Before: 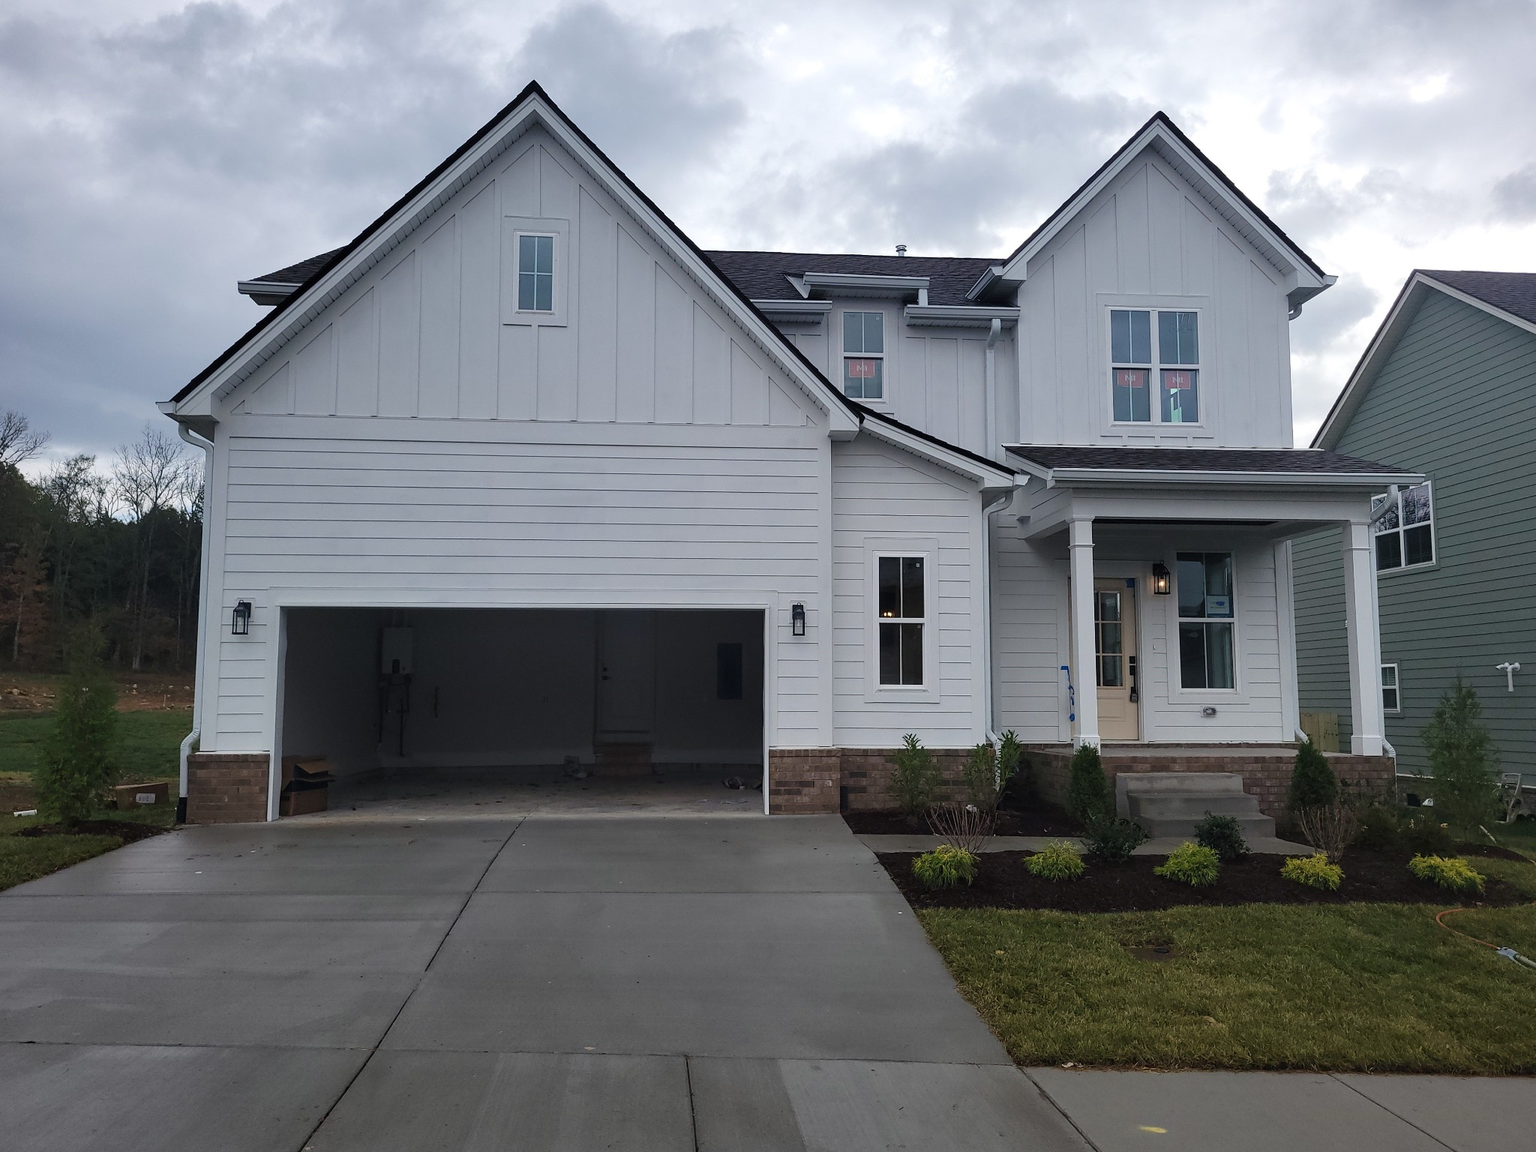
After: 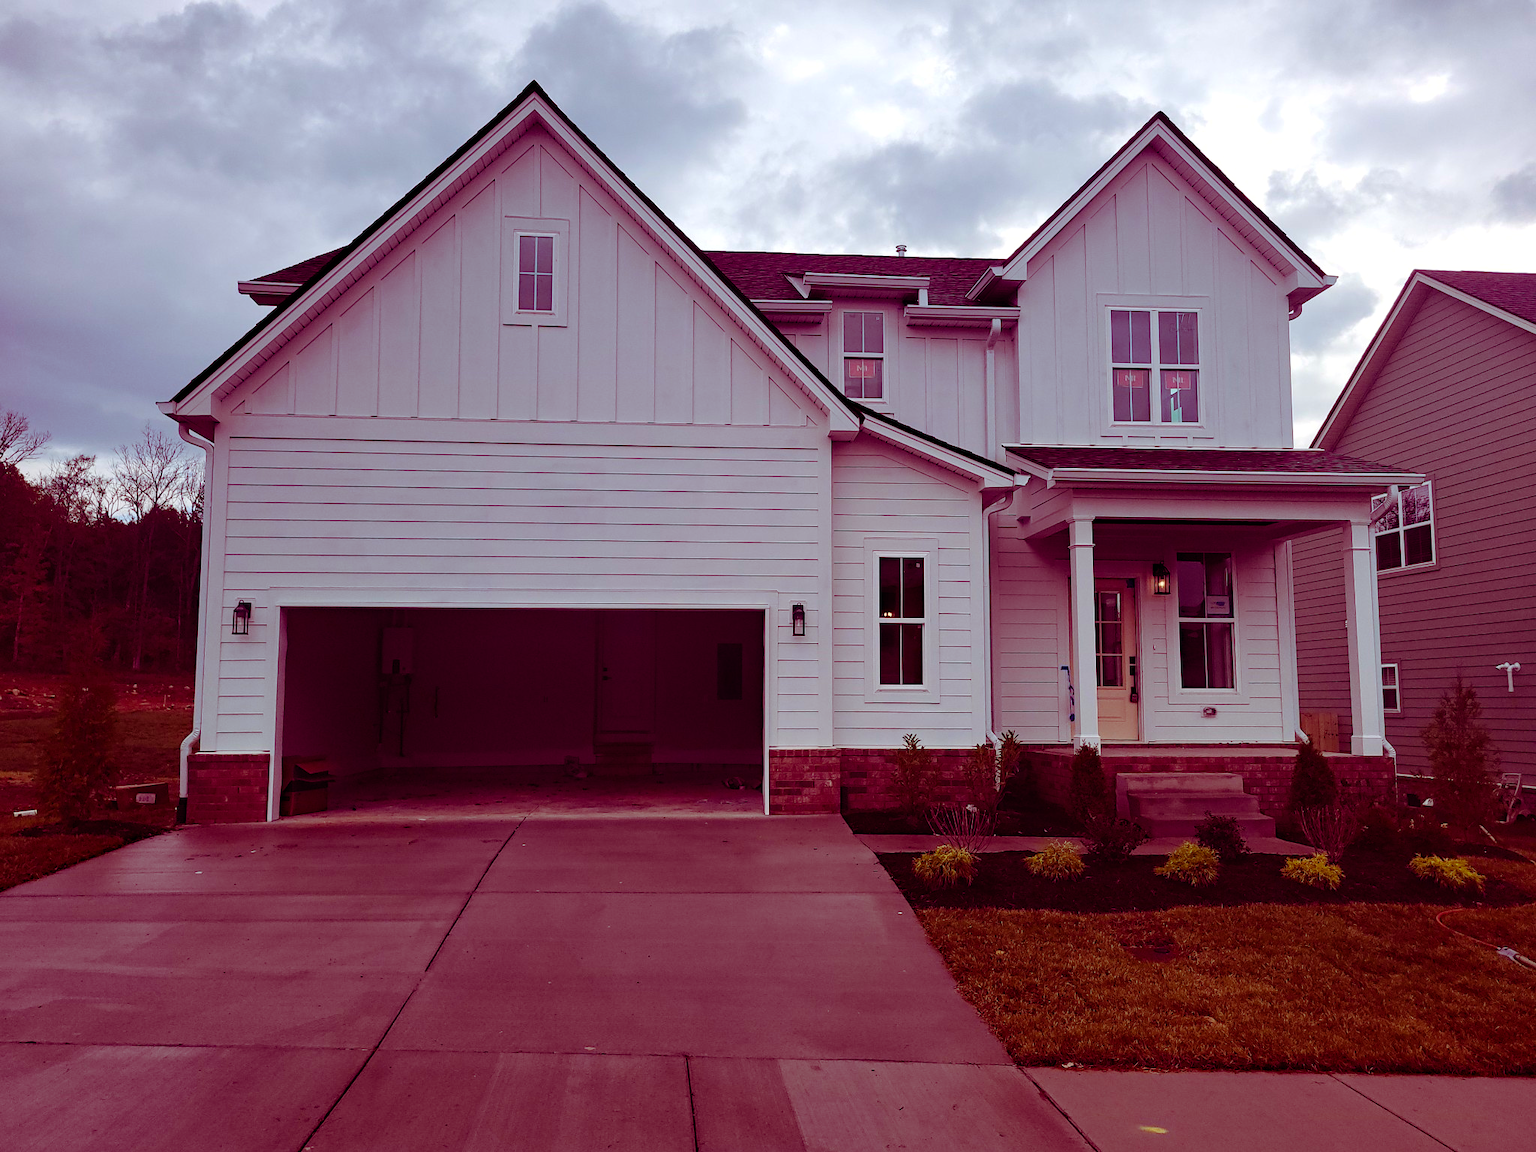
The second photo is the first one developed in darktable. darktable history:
color correction: highlights b* -0.037, saturation 0.993
haze removal: compatibility mode true, adaptive false
color balance rgb: shadows lift › luminance -18.476%, shadows lift › chroma 35.152%, power › hue 210.06°, perceptual saturation grading › global saturation 25.166%, global vibrance 9.966%
